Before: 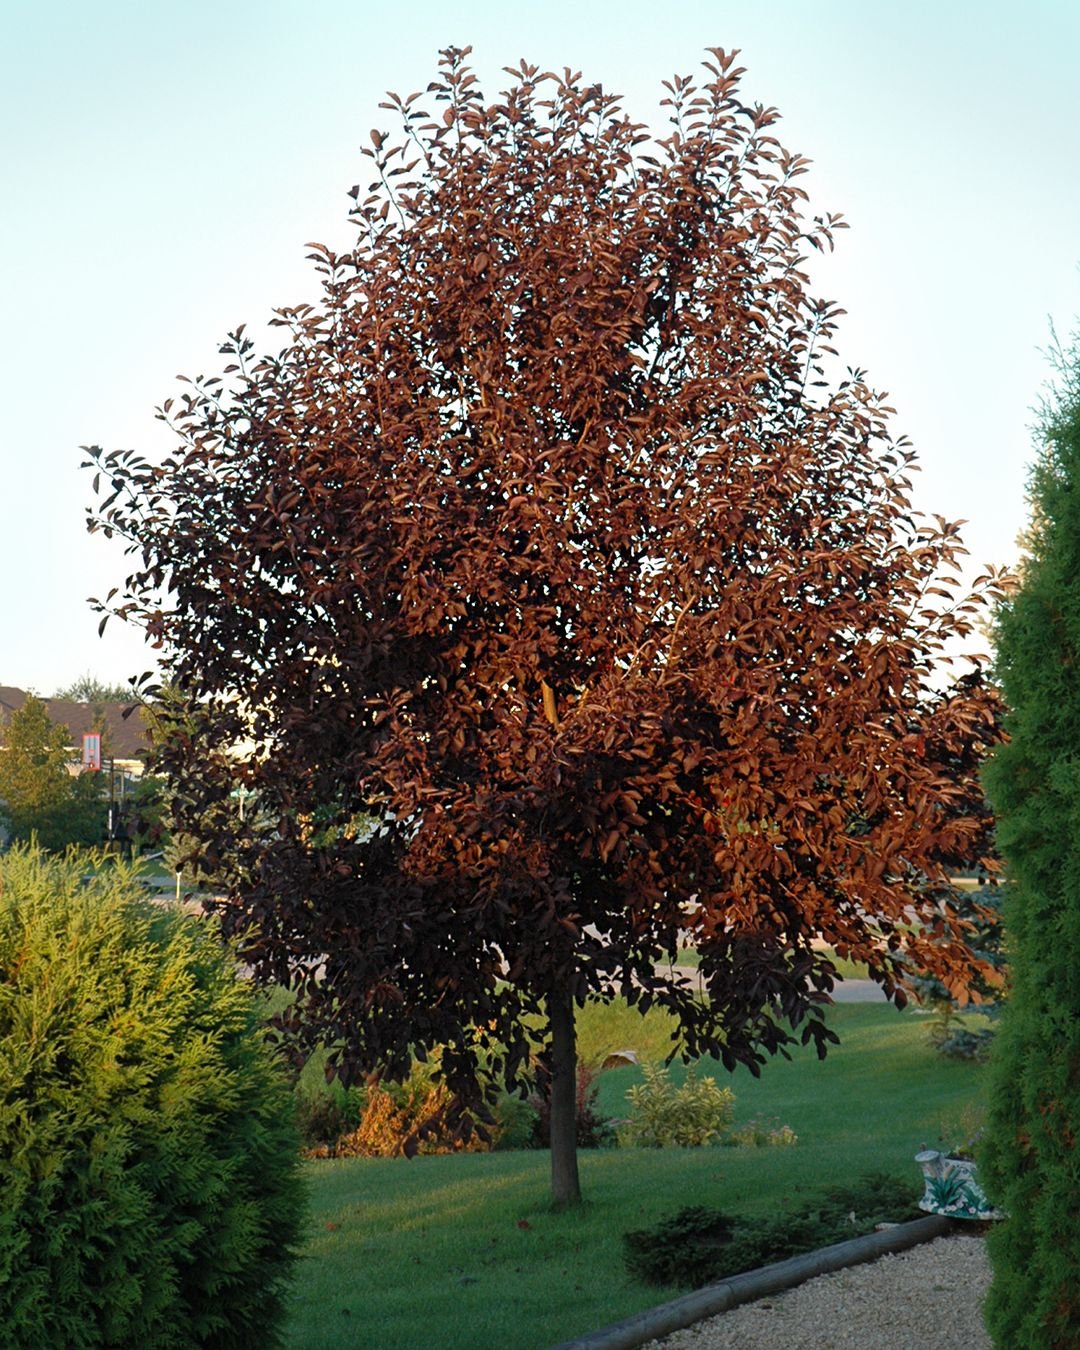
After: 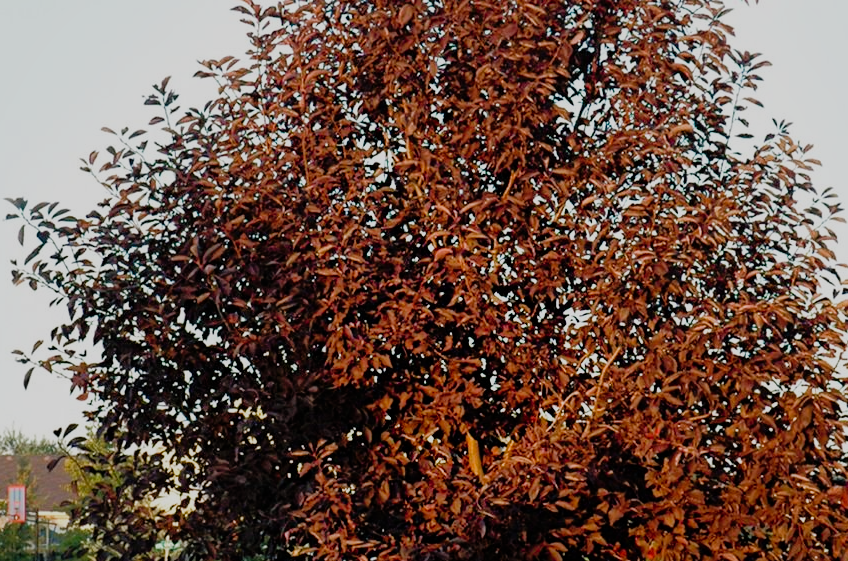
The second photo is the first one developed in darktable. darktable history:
crop: left 7.036%, top 18.398%, right 14.379%, bottom 40.043%
sigmoid: contrast 1.54, target black 0
shadows and highlights: on, module defaults
